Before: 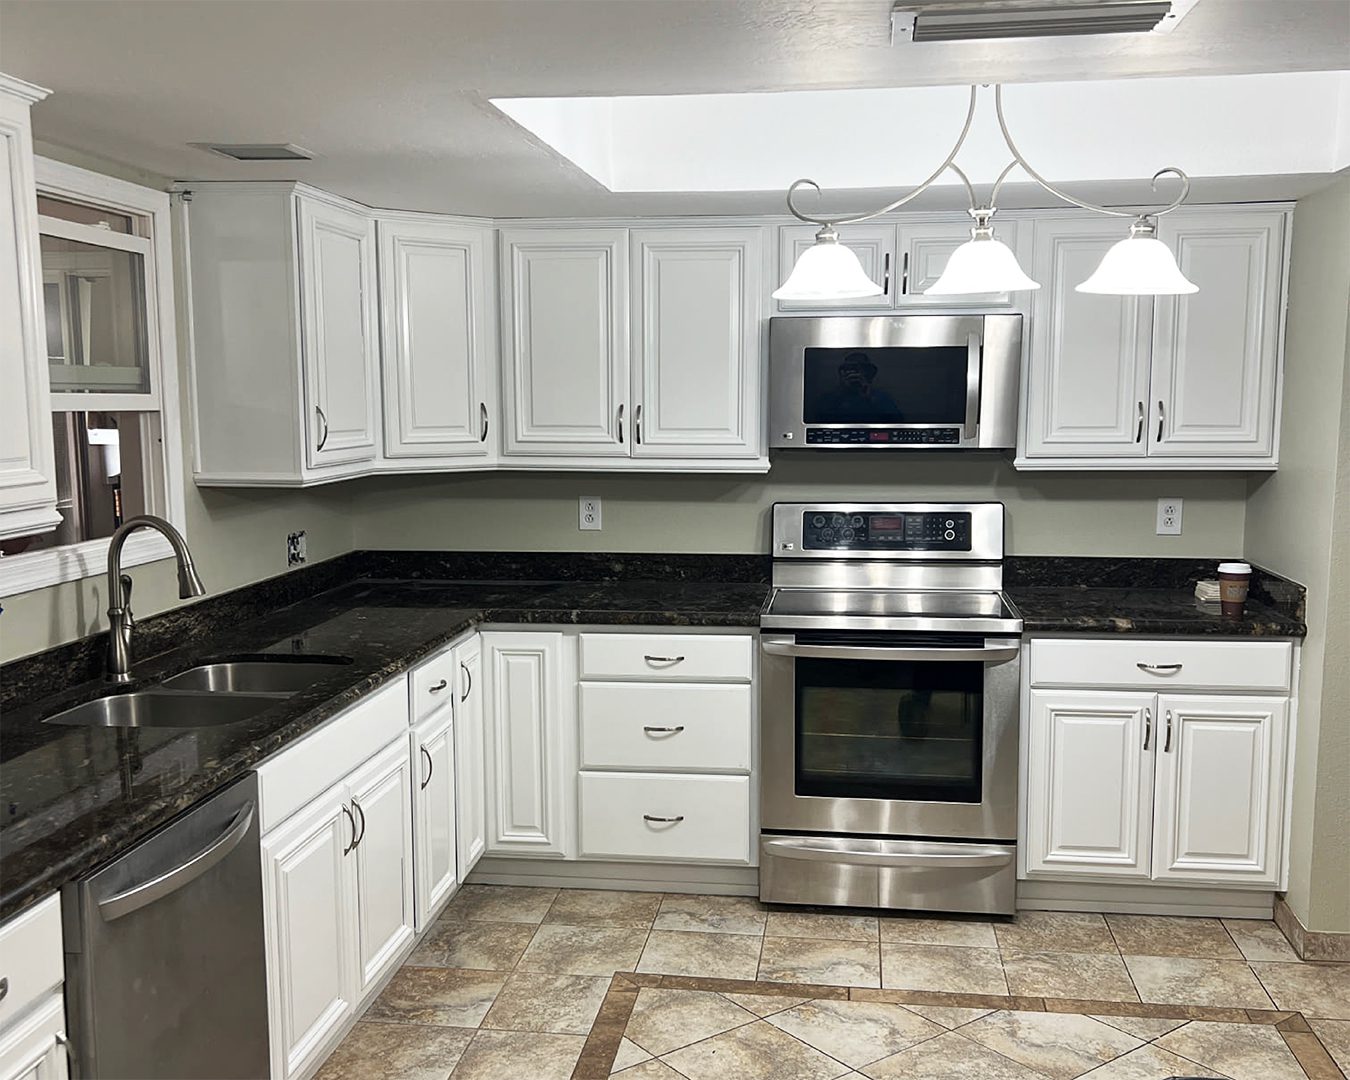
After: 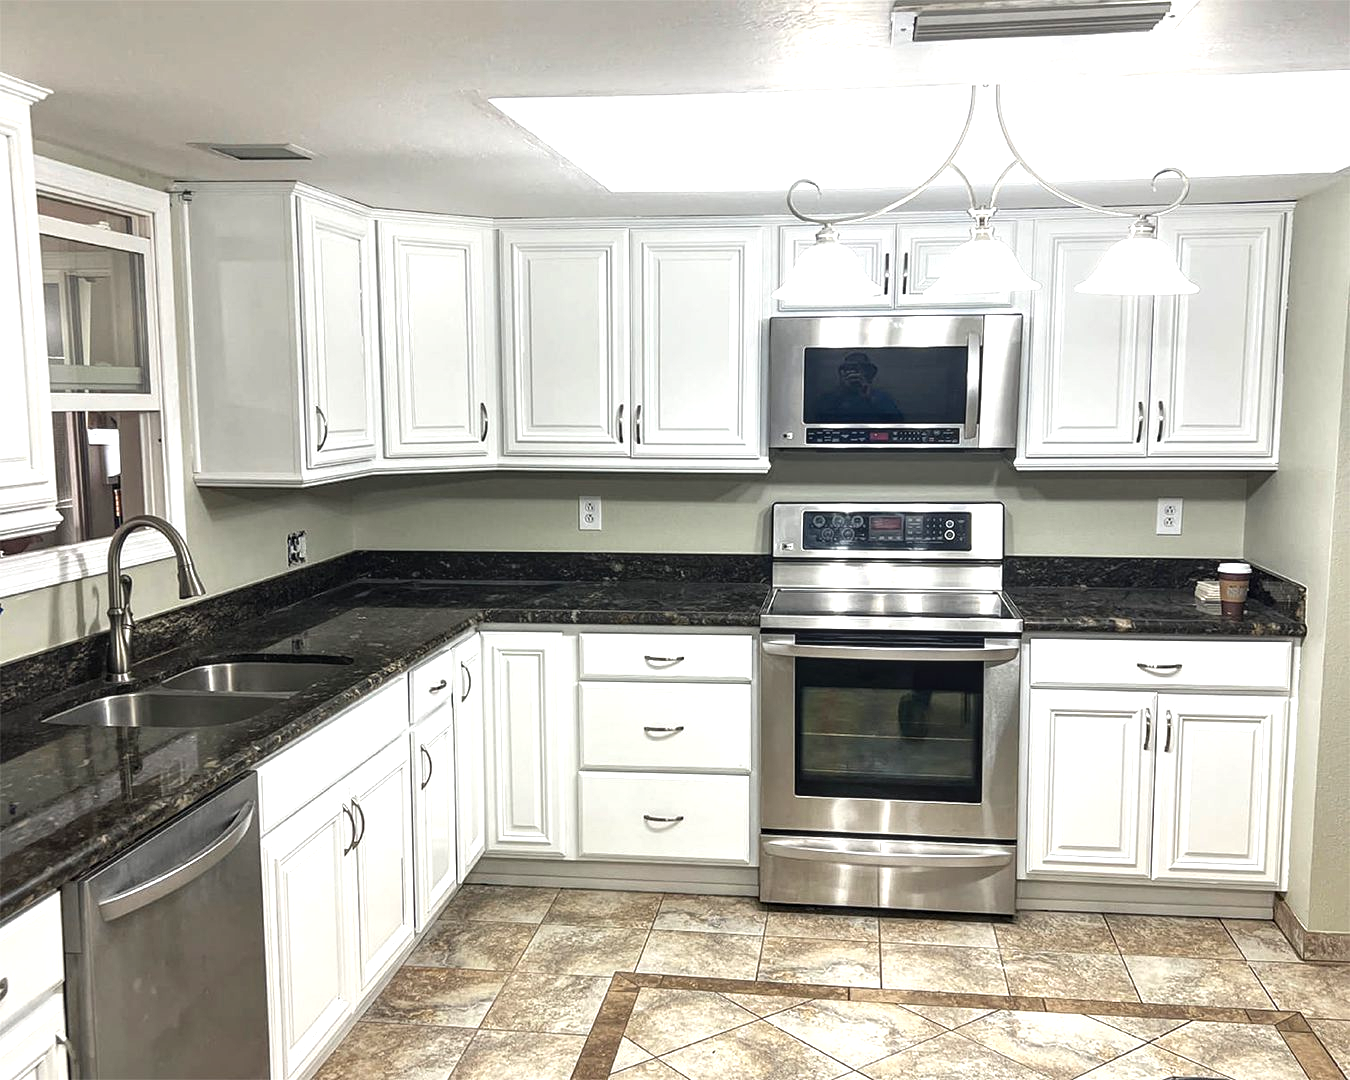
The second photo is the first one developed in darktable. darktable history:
local contrast: on, module defaults
exposure: exposure 0.722 EV, compensate exposure bias true, compensate highlight preservation false
